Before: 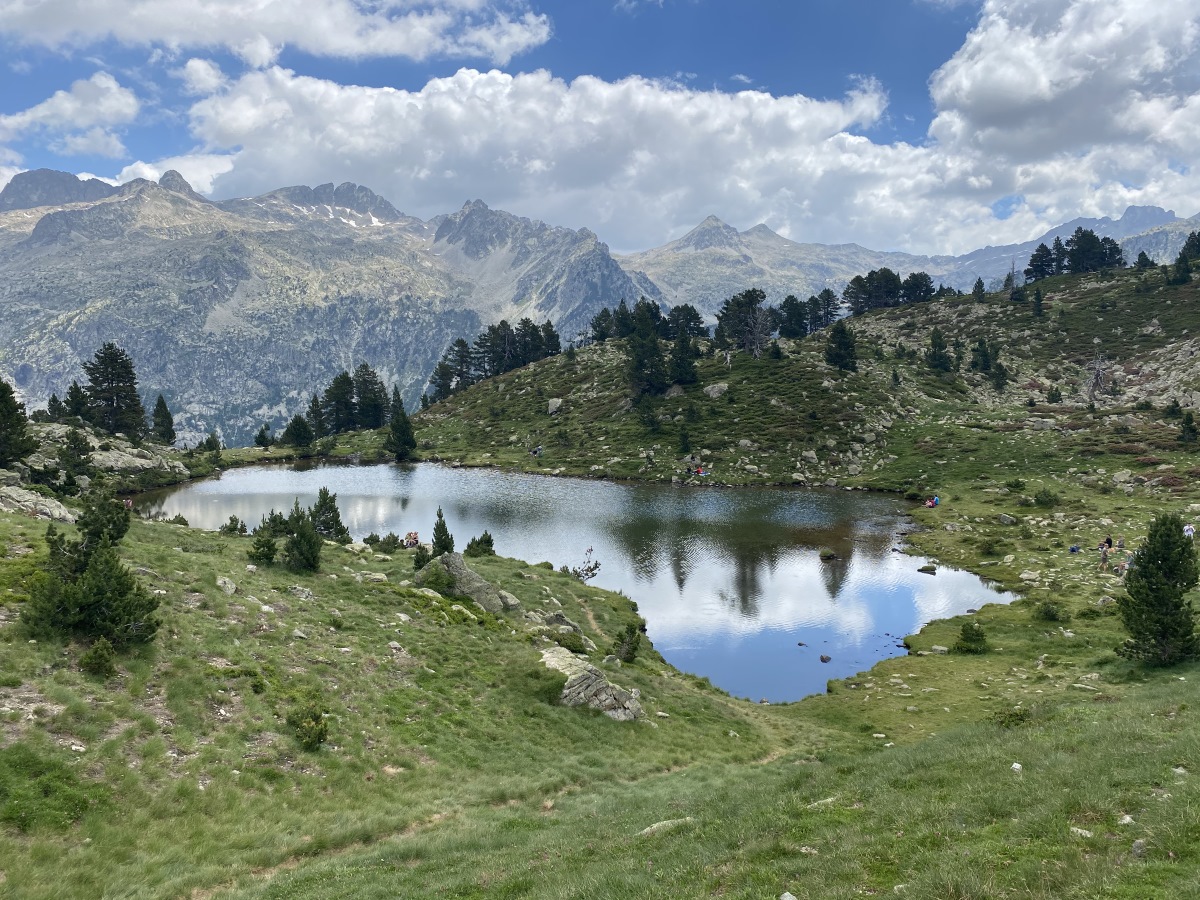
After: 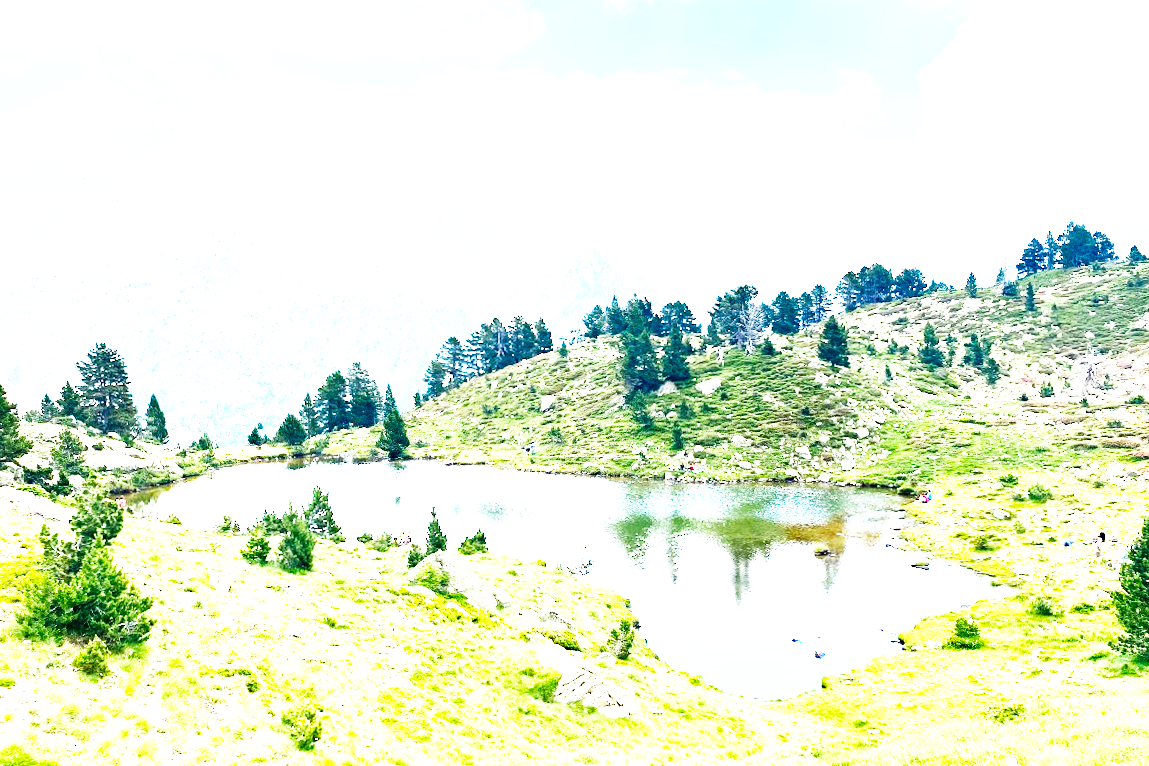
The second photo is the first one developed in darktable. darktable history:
tone equalizer: edges refinement/feathering 500, mask exposure compensation -1.57 EV, preserve details no
base curve: curves: ch0 [(0, 0) (0.007, 0.004) (0.027, 0.03) (0.046, 0.07) (0.207, 0.54) (0.442, 0.872) (0.673, 0.972) (1, 1)], preserve colors none
exposure: black level correction 0, exposure 2.133 EV, compensate exposure bias true, compensate highlight preservation false
haze removal: compatibility mode true, adaptive false
color balance rgb: perceptual saturation grading › global saturation 25.17%, perceptual brilliance grading › global brilliance 20.461%, perceptual brilliance grading › shadows -40.224%
crop and rotate: angle 0.312°, left 0.236%, right 3.311%, bottom 14.213%
